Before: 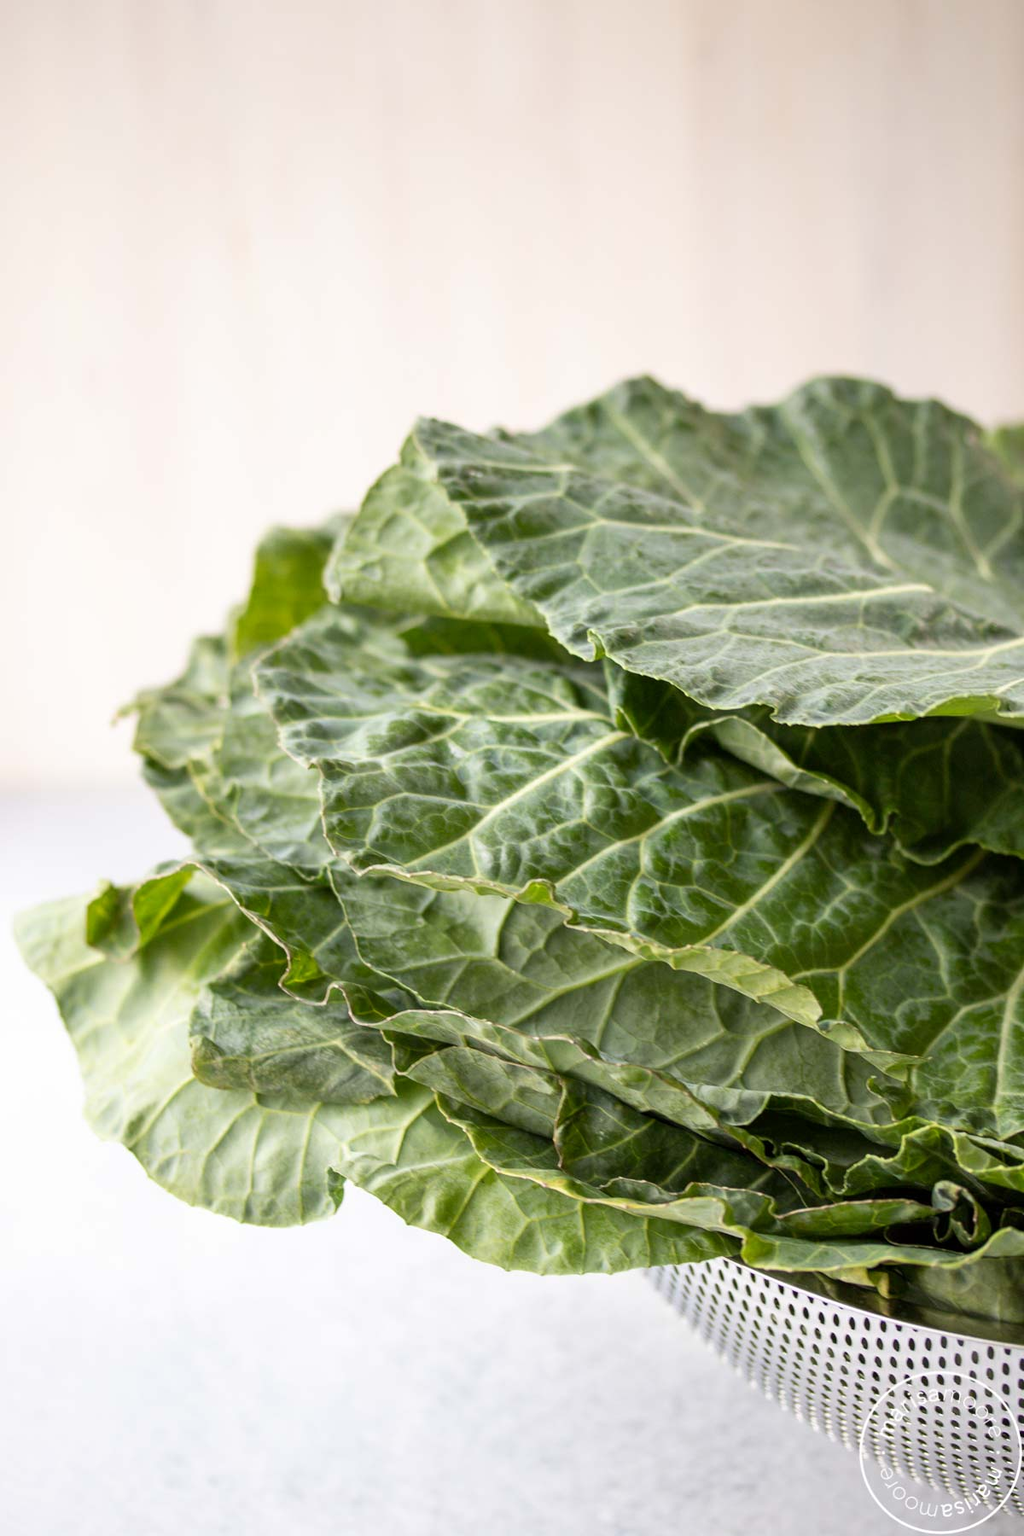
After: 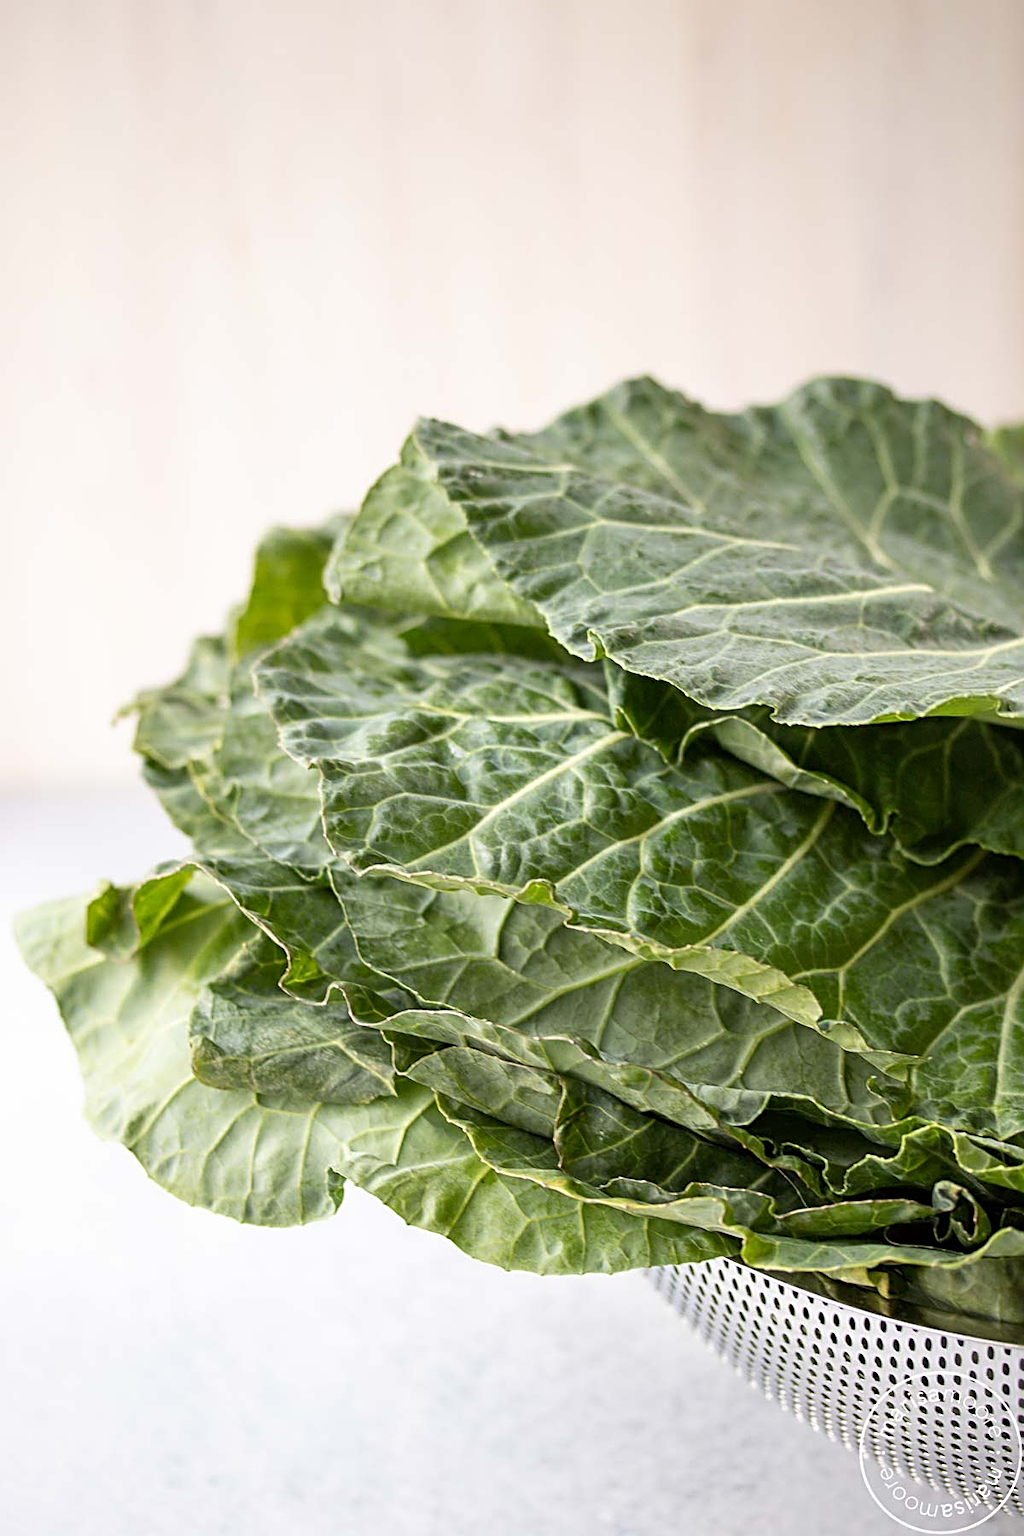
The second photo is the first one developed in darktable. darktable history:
sharpen: radius 2.647, amount 0.669
